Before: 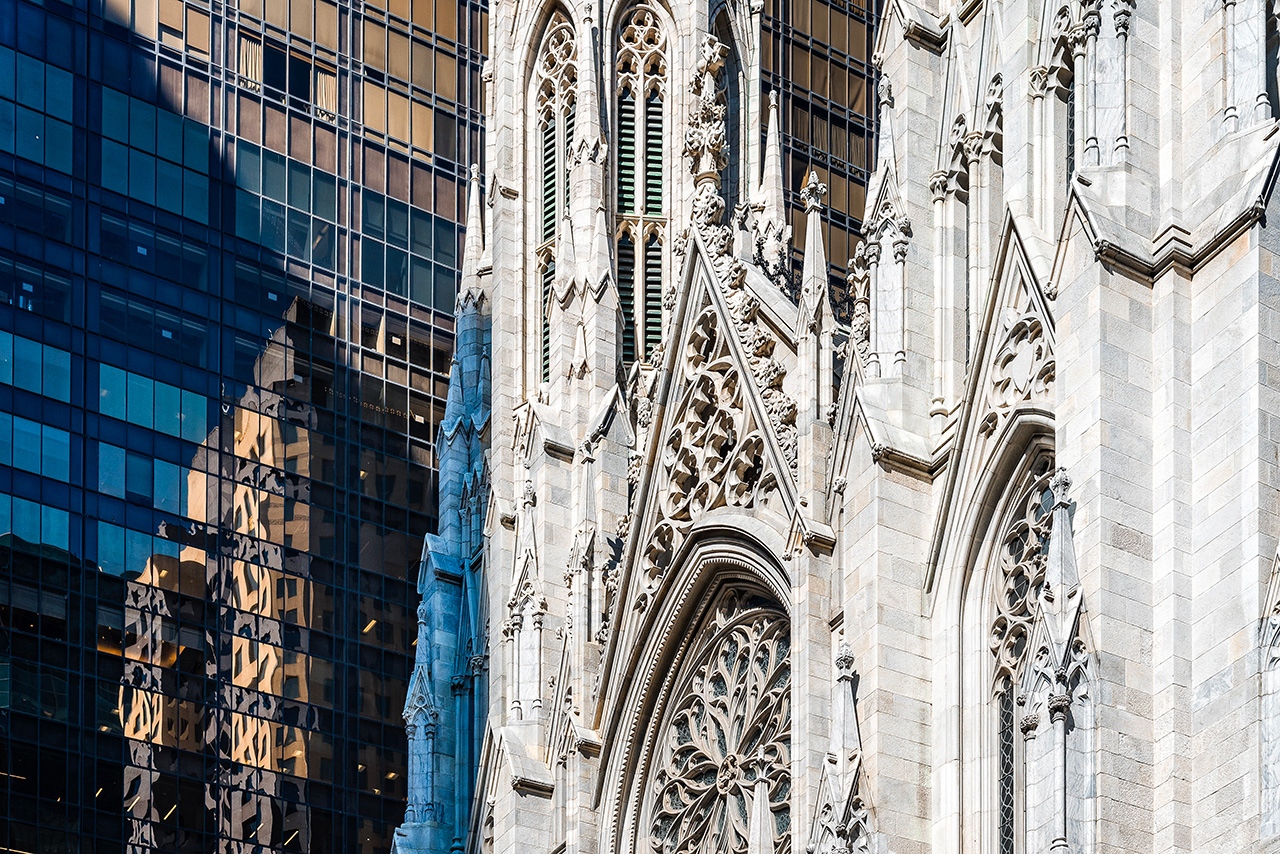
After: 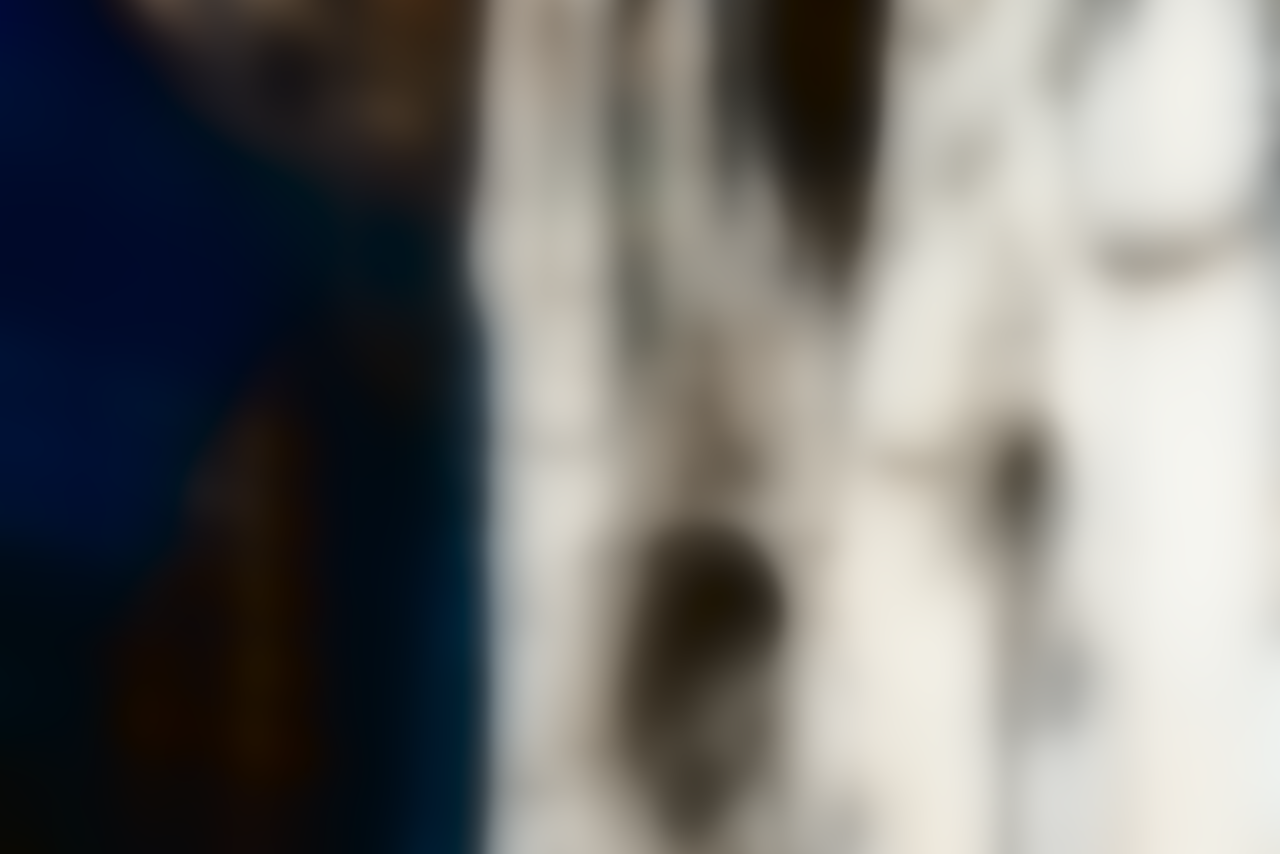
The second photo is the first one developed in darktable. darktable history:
lowpass: radius 31.92, contrast 1.72, brightness -0.98, saturation 0.94
tone curve: curves: ch0 [(0, 0.021) (0.059, 0.053) (0.212, 0.18) (0.337, 0.304) (0.495, 0.505) (0.725, 0.731) (0.89, 0.919) (1, 1)]; ch1 [(0, 0) (0.094, 0.081) (0.285, 0.299) (0.403, 0.436) (0.479, 0.475) (0.54, 0.55) (0.615, 0.637) (0.683, 0.688) (1, 1)]; ch2 [(0, 0) (0.257, 0.217) (0.434, 0.434) (0.498, 0.507) (0.527, 0.542) (0.597, 0.587) (0.658, 0.595) (1, 1)], color space Lab, independent channels, preserve colors none
